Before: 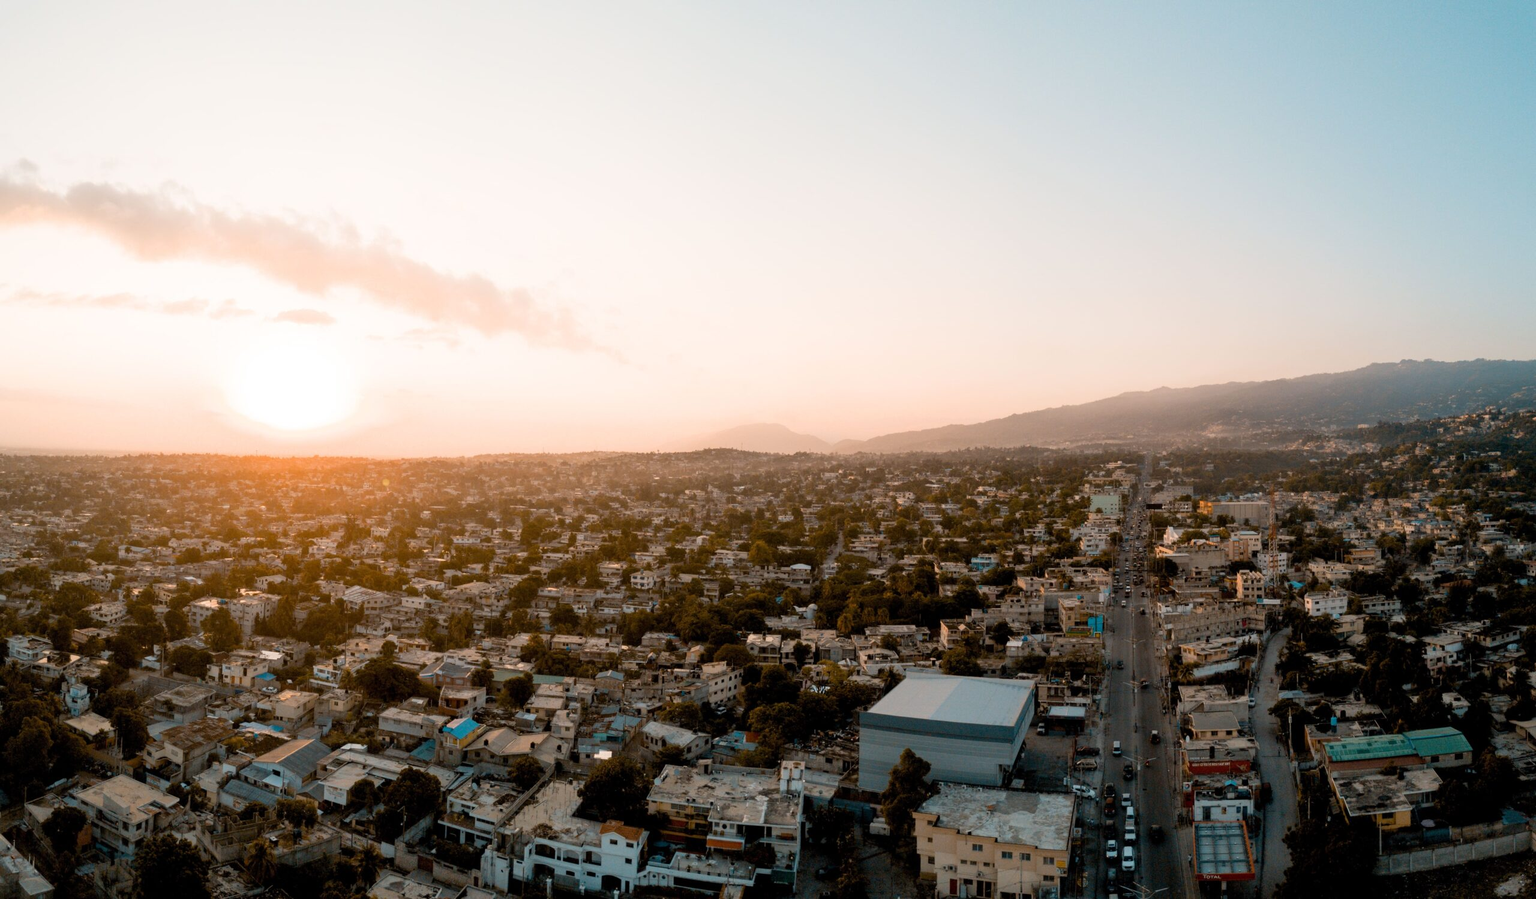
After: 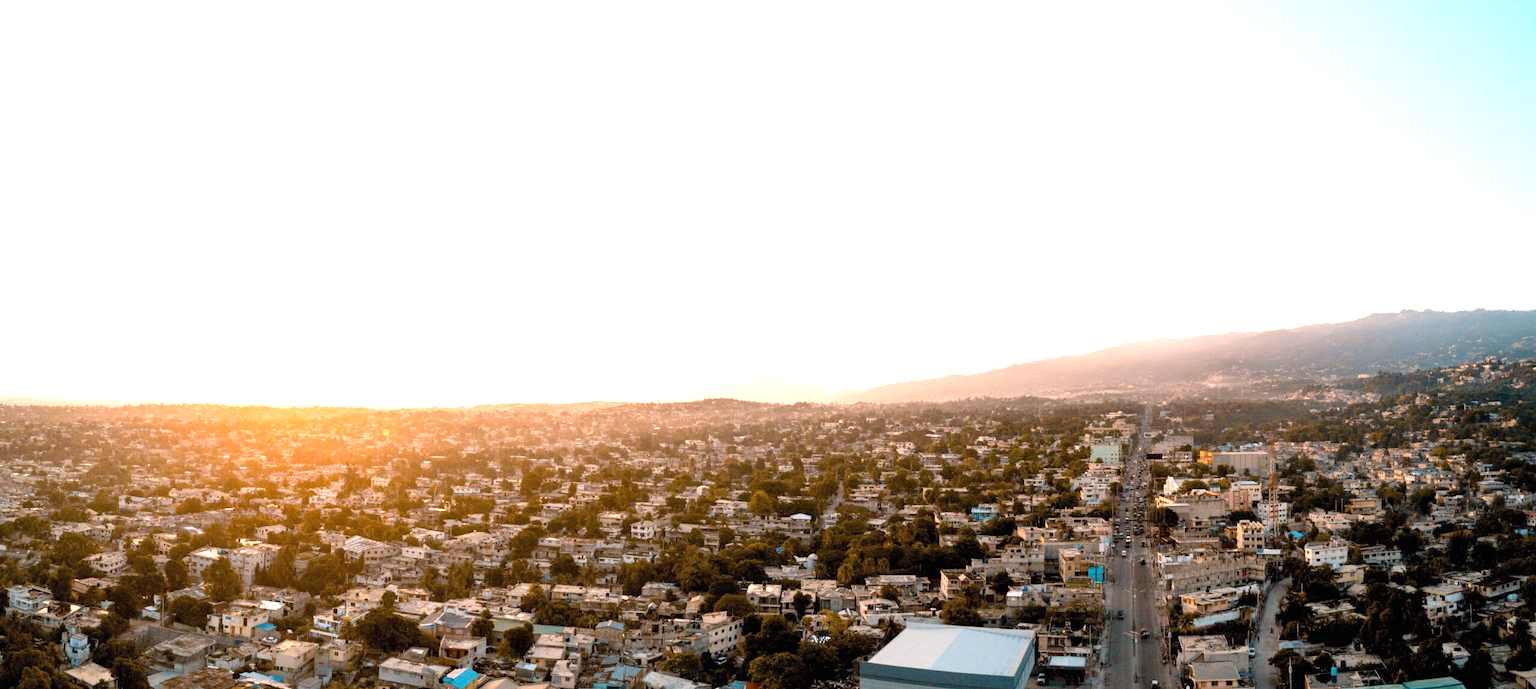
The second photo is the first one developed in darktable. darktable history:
white balance: red 1.009, blue 1.027
exposure: black level correction 0, exposure 1.1 EV, compensate highlight preservation false
crop: top 5.667%, bottom 17.637%
